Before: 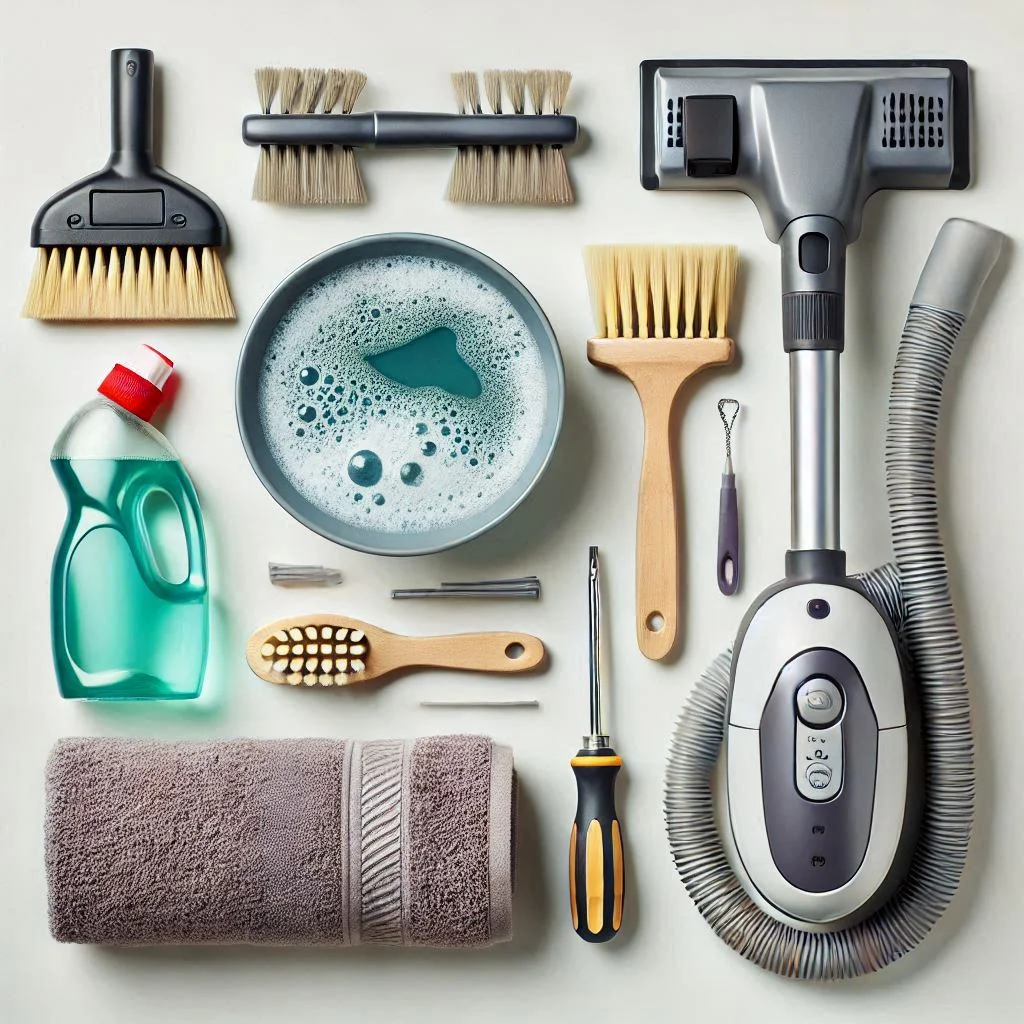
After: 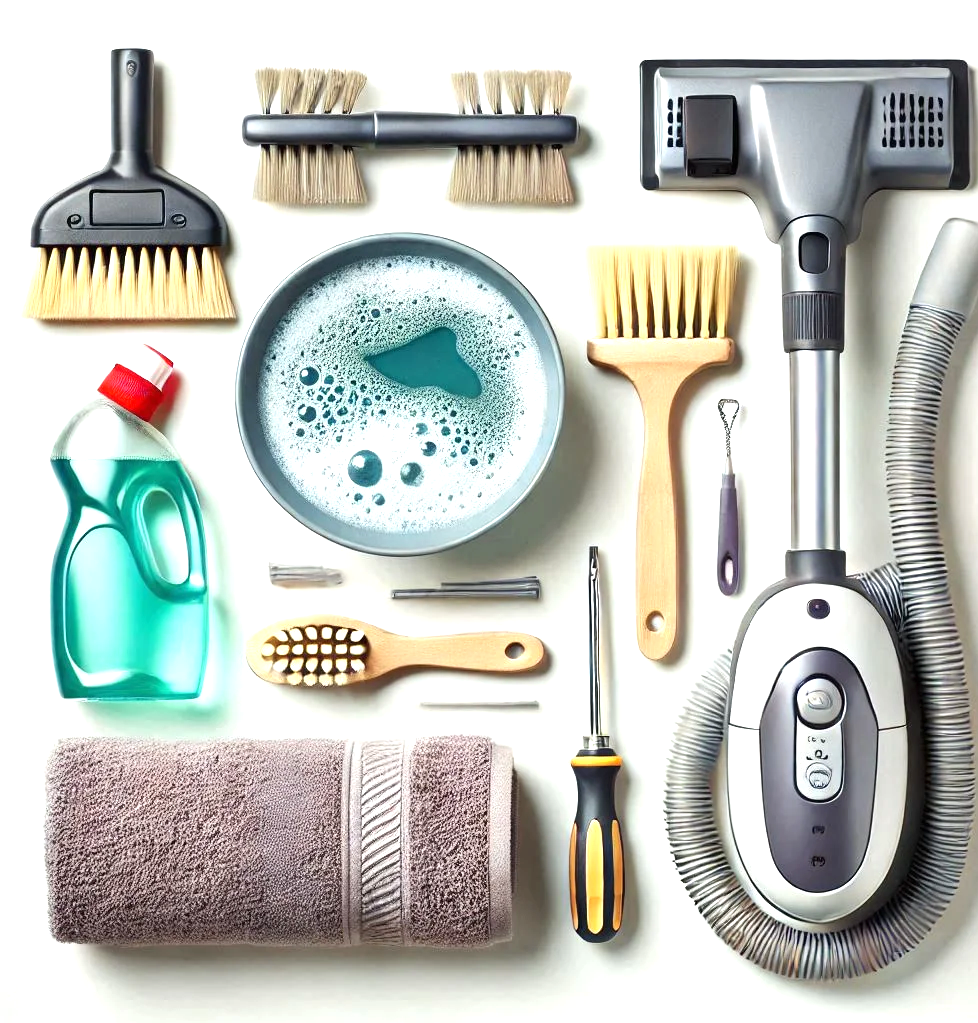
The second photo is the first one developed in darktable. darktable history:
crop: right 4.434%, bottom 0.034%
exposure: black level correction 0, exposure 0.697 EV, compensate highlight preservation false
